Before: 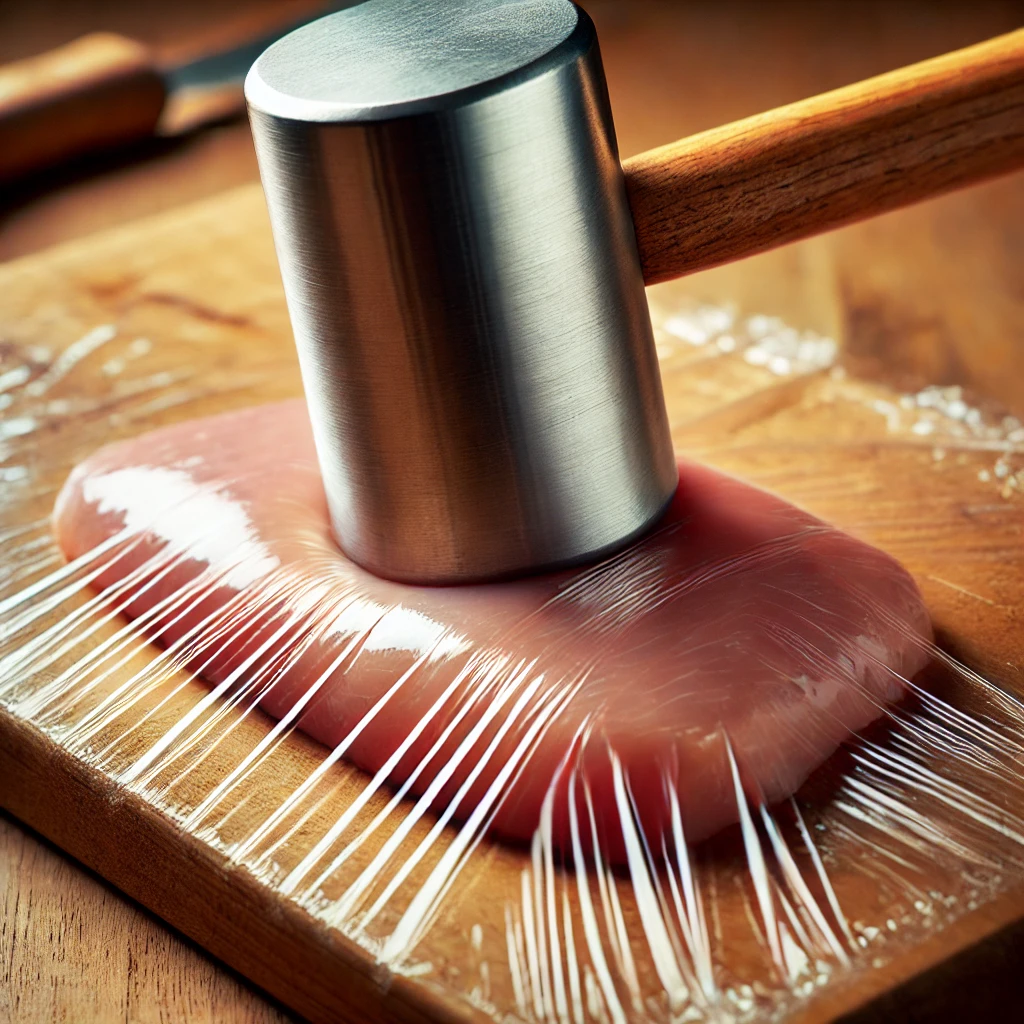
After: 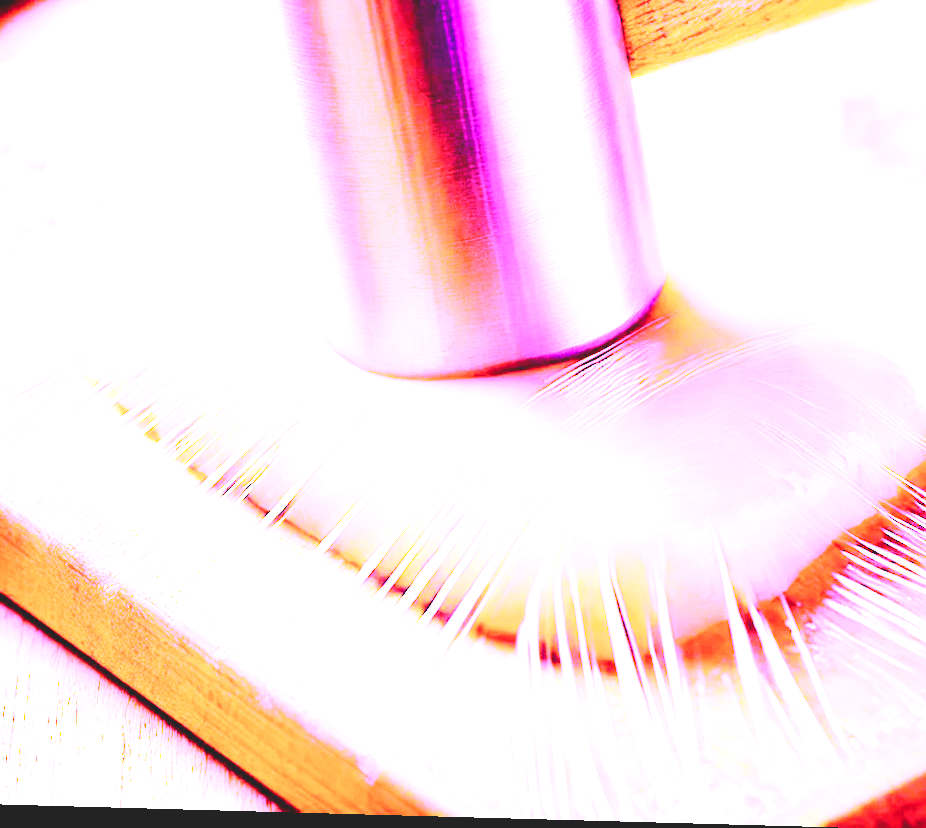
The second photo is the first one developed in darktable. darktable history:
base curve: curves: ch0 [(0, 0) (0.028, 0.03) (0.121, 0.232) (0.46, 0.748) (0.859, 0.968) (1, 1)], preserve colors none
contrast brightness saturation: contrast 0.24, brightness -0.24, saturation 0.14
rotate and perspective: lens shift (horizontal) -0.055, automatic cropping off
exposure: black level correction -0.062, exposure -0.05 EV, compensate highlight preservation false
shadows and highlights: shadows -30, highlights 30
white balance: red 8, blue 8
crop: top 20.916%, right 9.437%, bottom 0.316%
color balance rgb: perceptual saturation grading › global saturation 10%, global vibrance 20%
